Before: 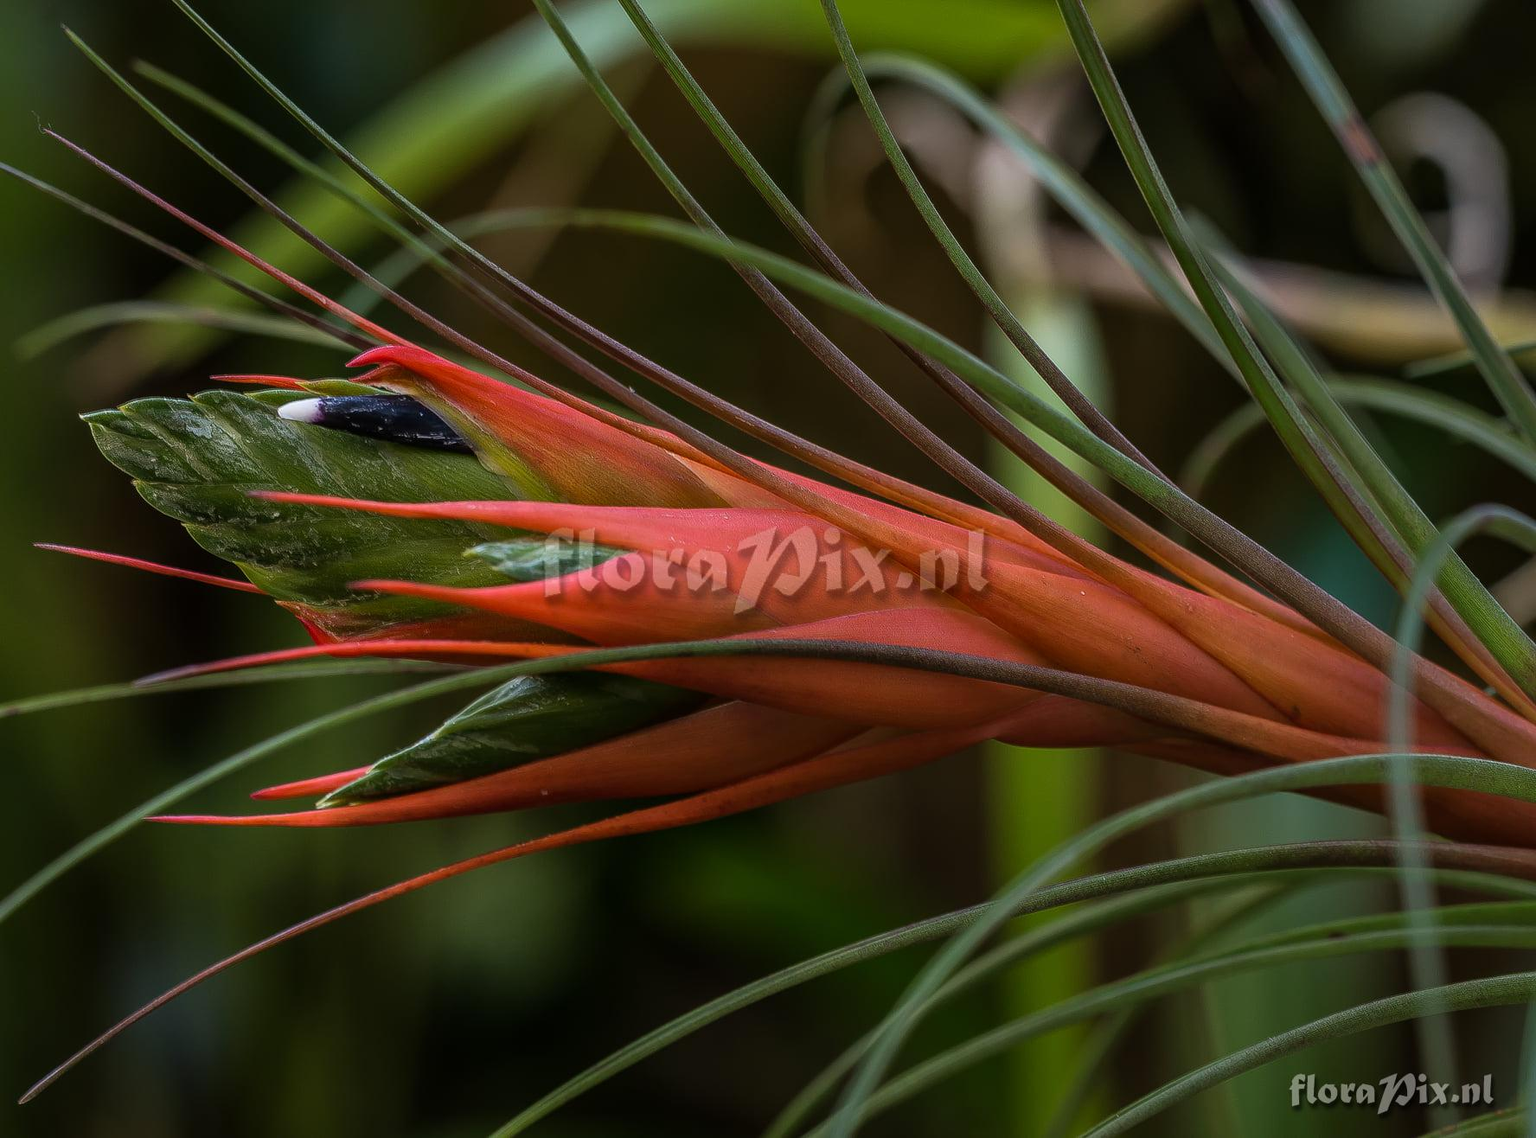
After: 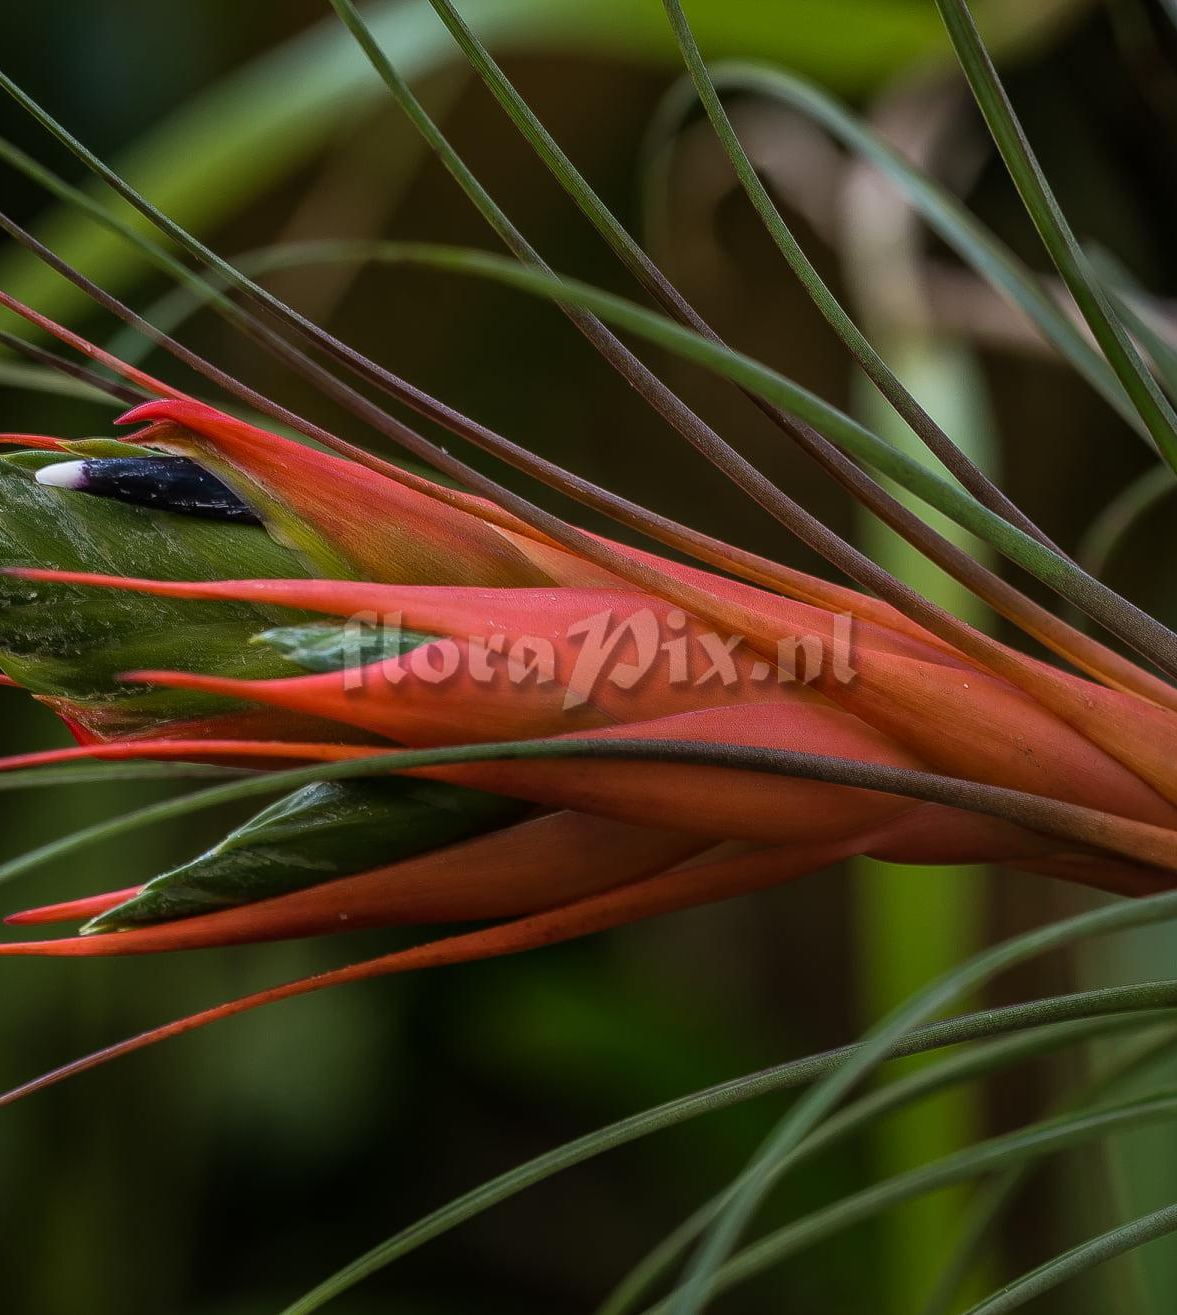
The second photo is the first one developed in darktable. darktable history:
crop and rotate: left 16.156%, right 17.57%
